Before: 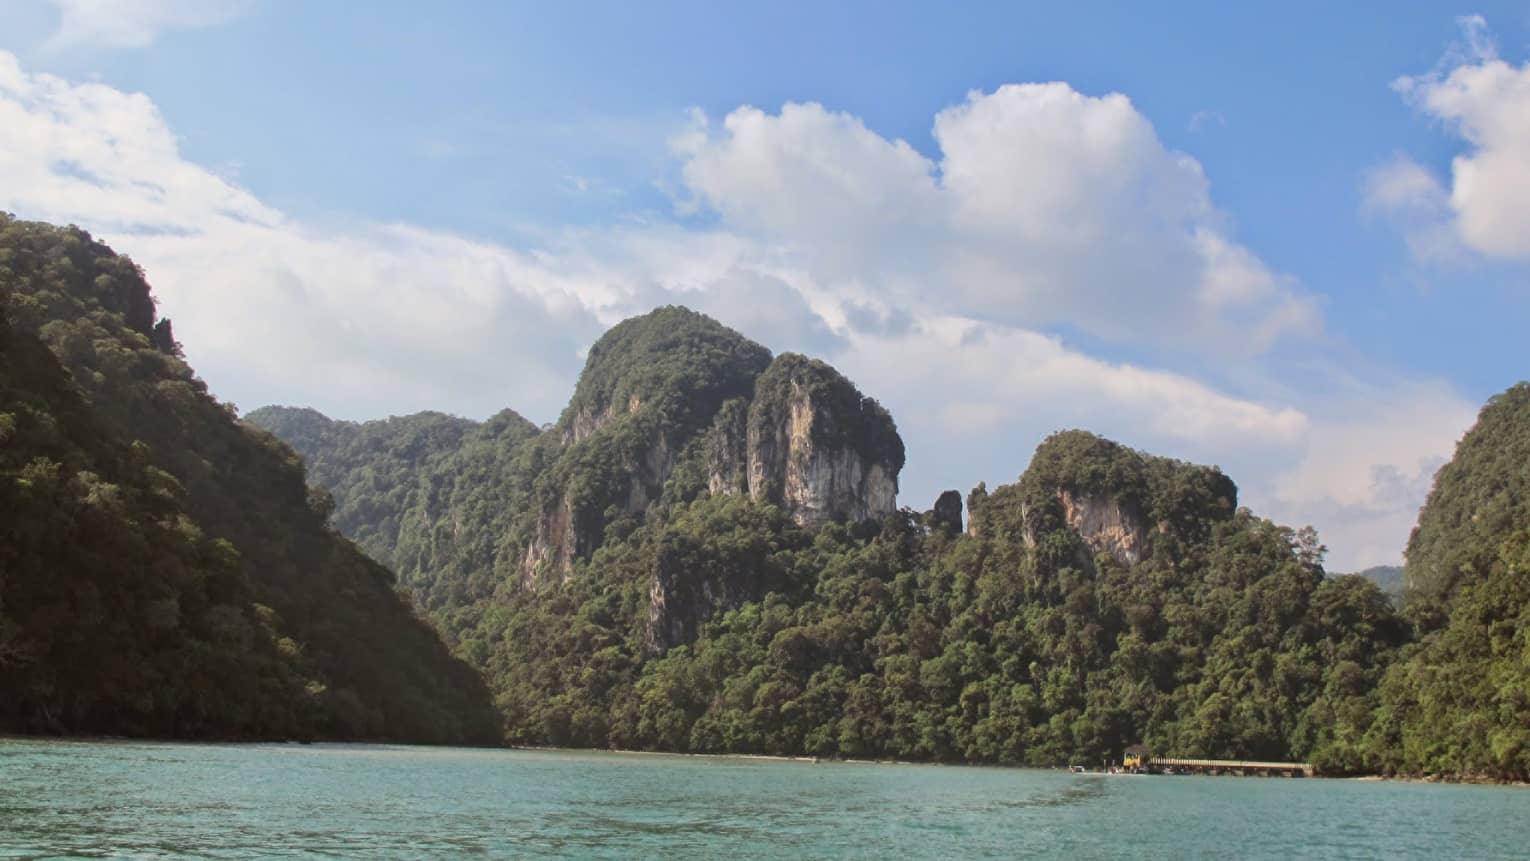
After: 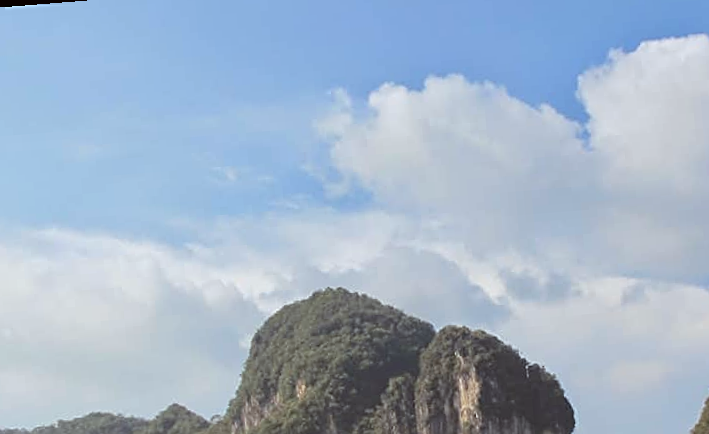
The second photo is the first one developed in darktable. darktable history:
color correction: highlights a* -2.73, highlights b* -2.09, shadows a* 2.41, shadows b* 2.73
rotate and perspective: rotation -4.57°, crop left 0.054, crop right 0.944, crop top 0.087, crop bottom 0.914
sharpen: on, module defaults
crop: left 19.556%, right 30.401%, bottom 46.458%
